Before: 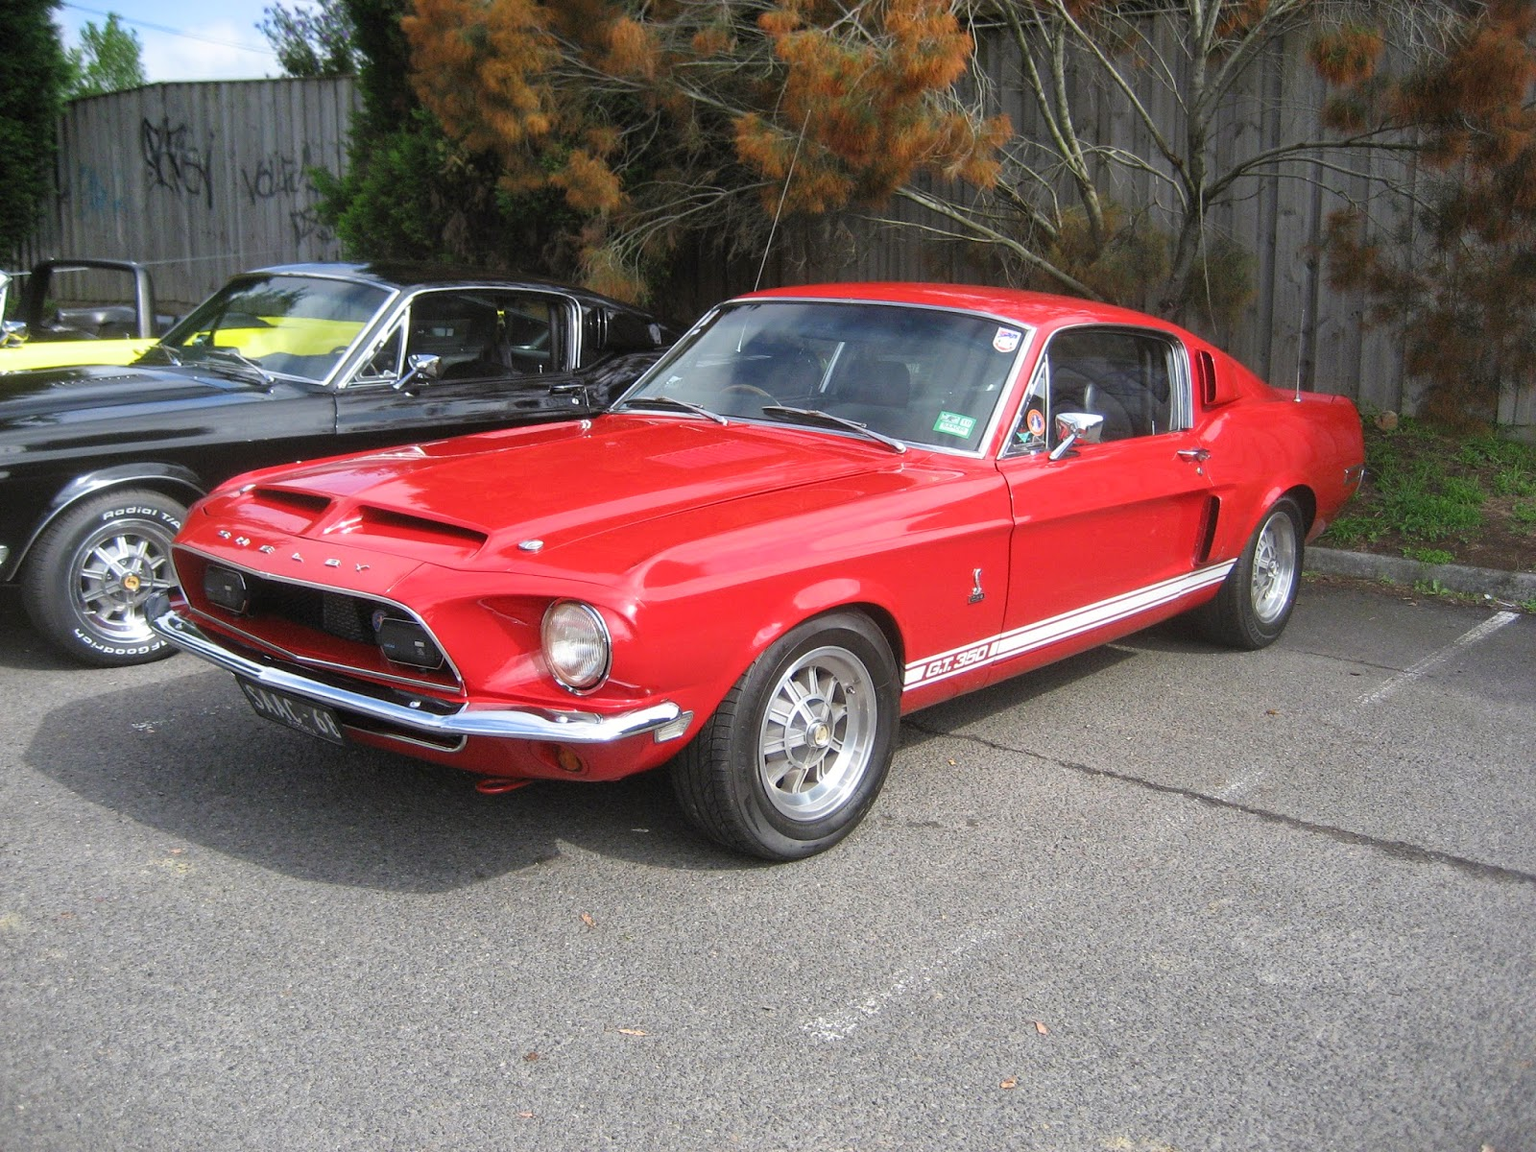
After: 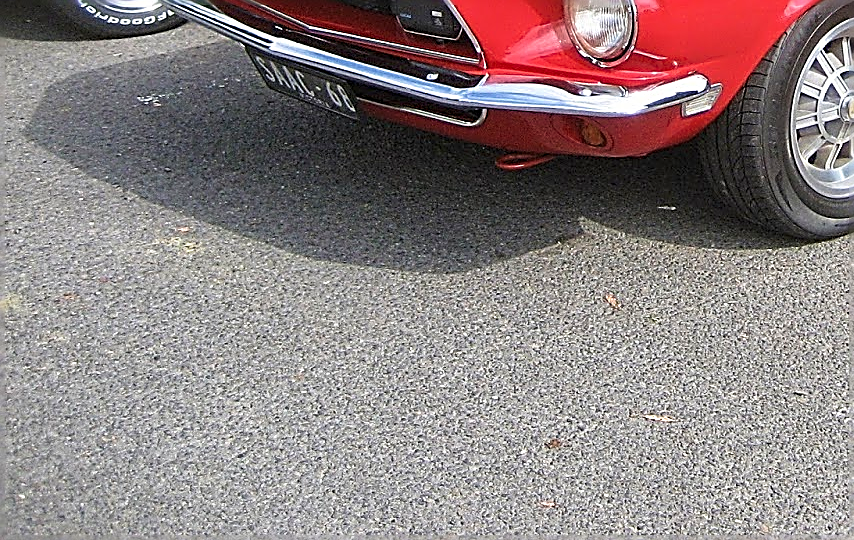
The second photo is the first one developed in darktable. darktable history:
sharpen: amount 2
crop and rotate: top 54.778%, right 46.61%, bottom 0.159%
velvia: on, module defaults
